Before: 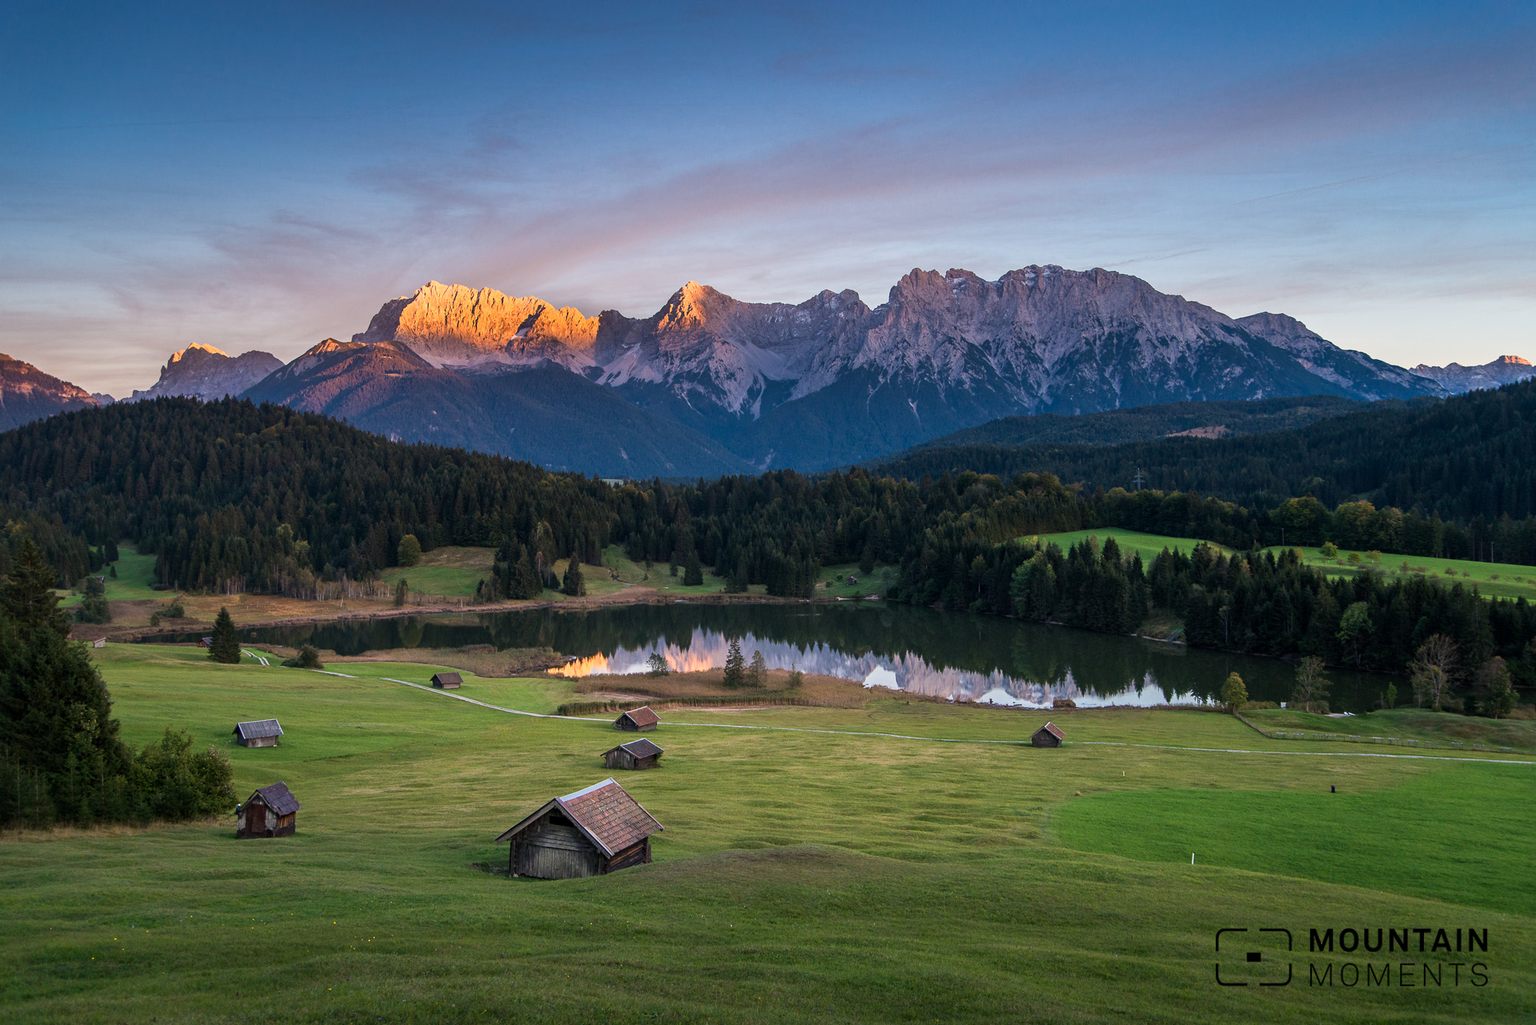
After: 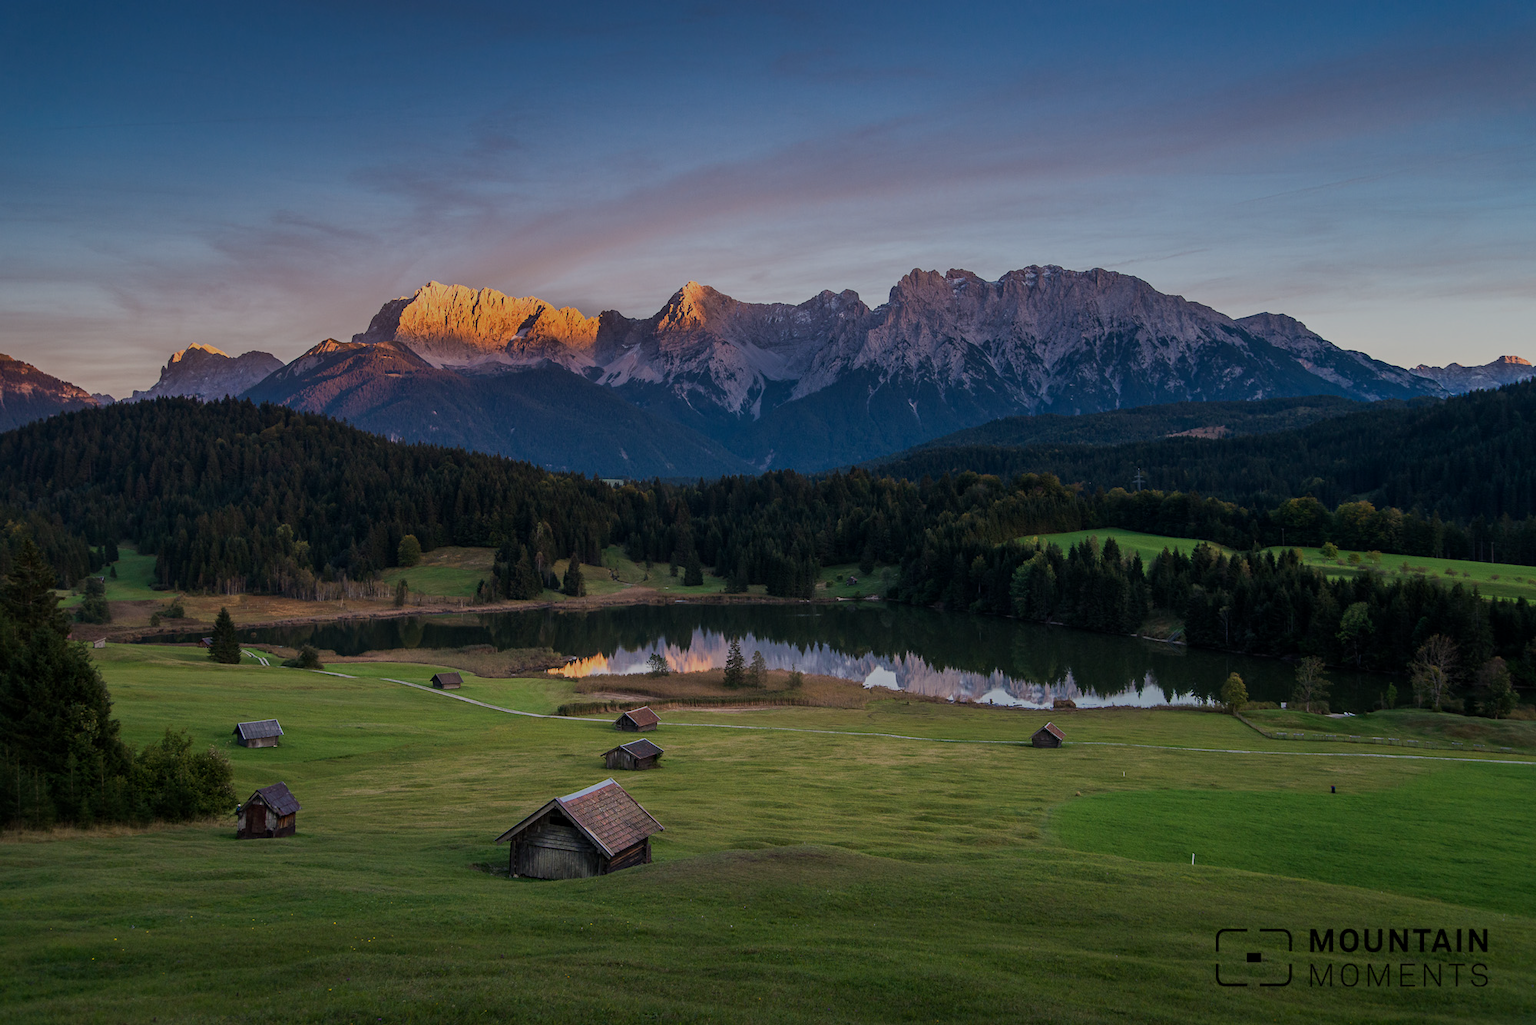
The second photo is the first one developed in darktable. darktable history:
exposure: black level correction 0, exposure -0.806 EV, compensate highlight preservation false
